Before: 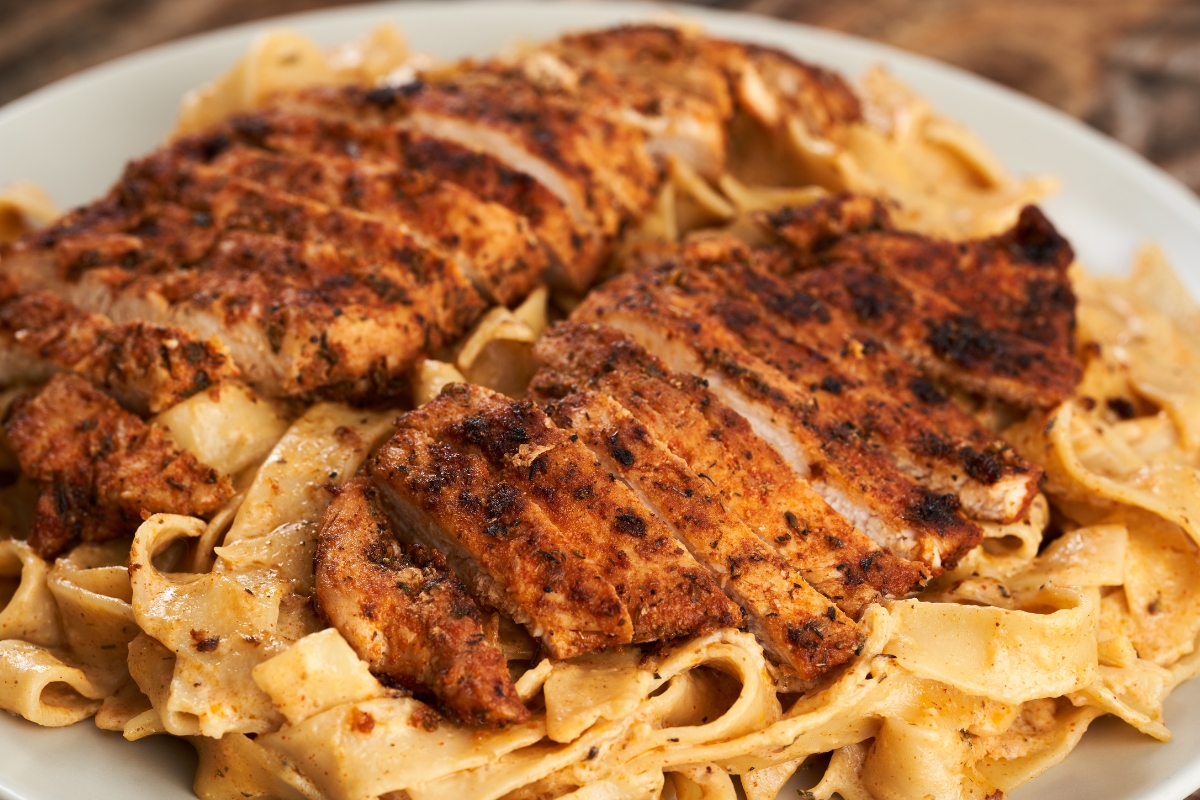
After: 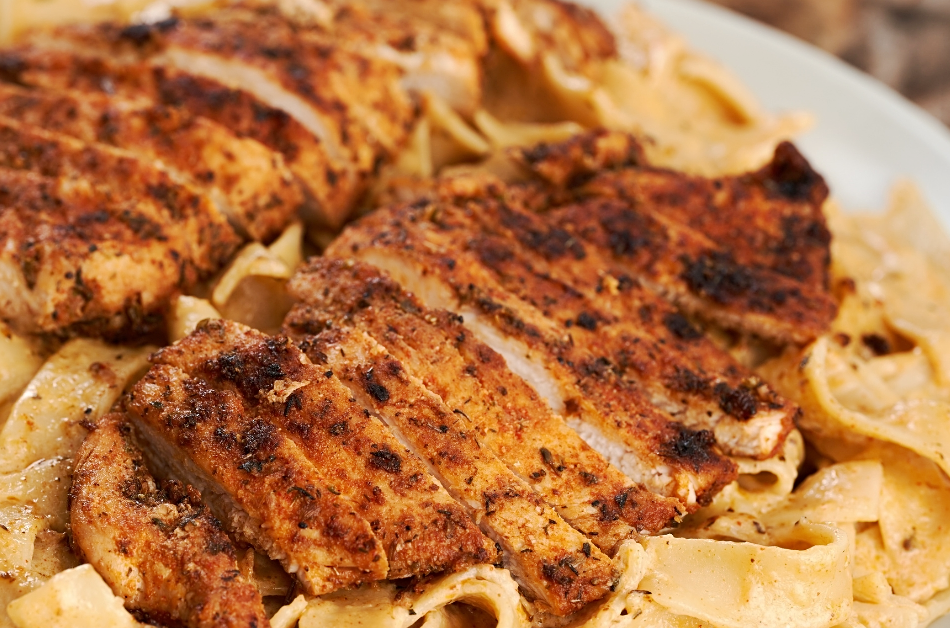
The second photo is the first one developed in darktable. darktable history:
base curve: curves: ch0 [(0, 0) (0.262, 0.32) (0.722, 0.705) (1, 1)], preserve colors none
crop and rotate: left 20.478%, top 8.077%, right 0.321%, bottom 13.39%
sharpen: amount 0.206
